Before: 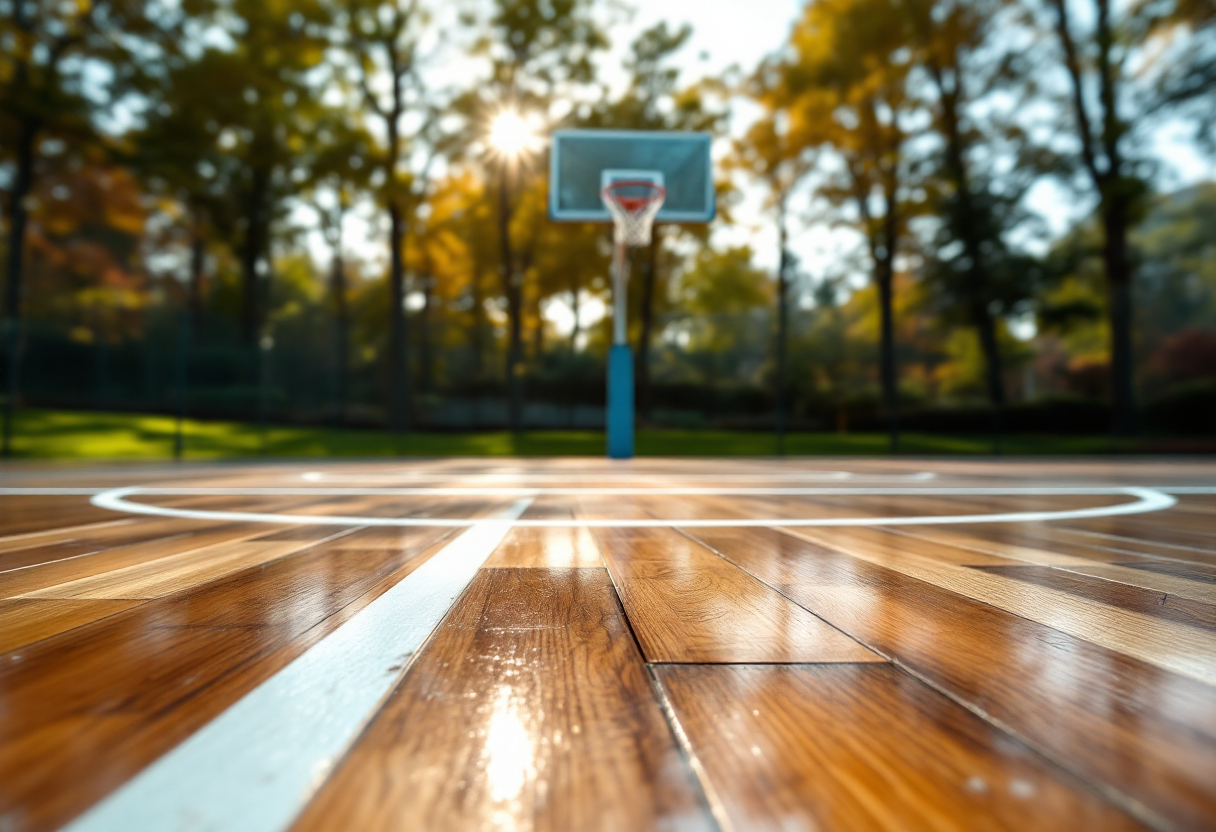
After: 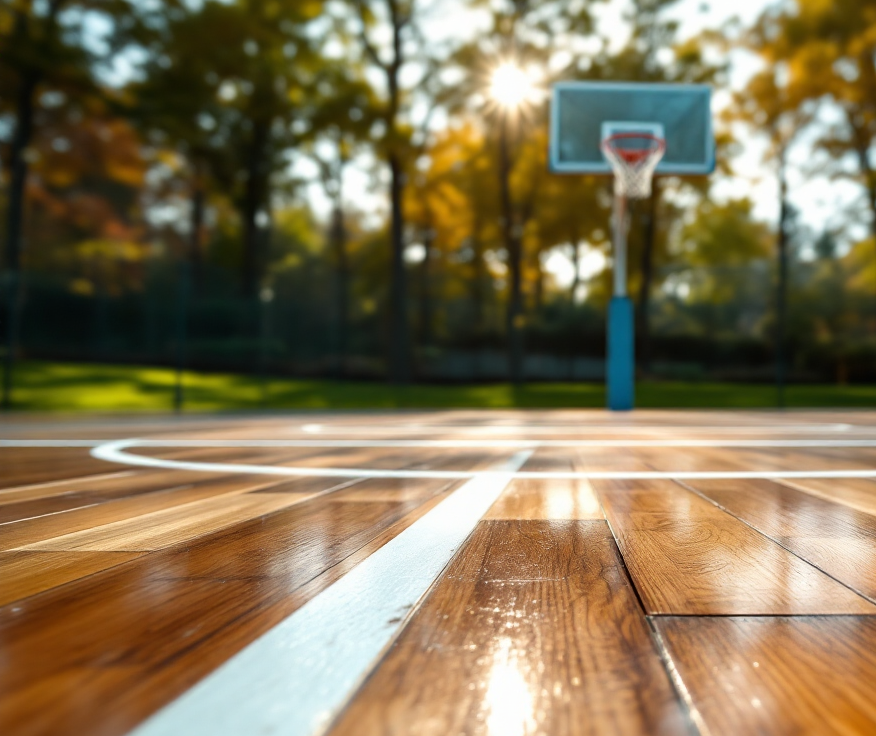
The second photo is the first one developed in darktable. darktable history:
crop: top 5.772%, right 27.888%, bottom 5.714%
